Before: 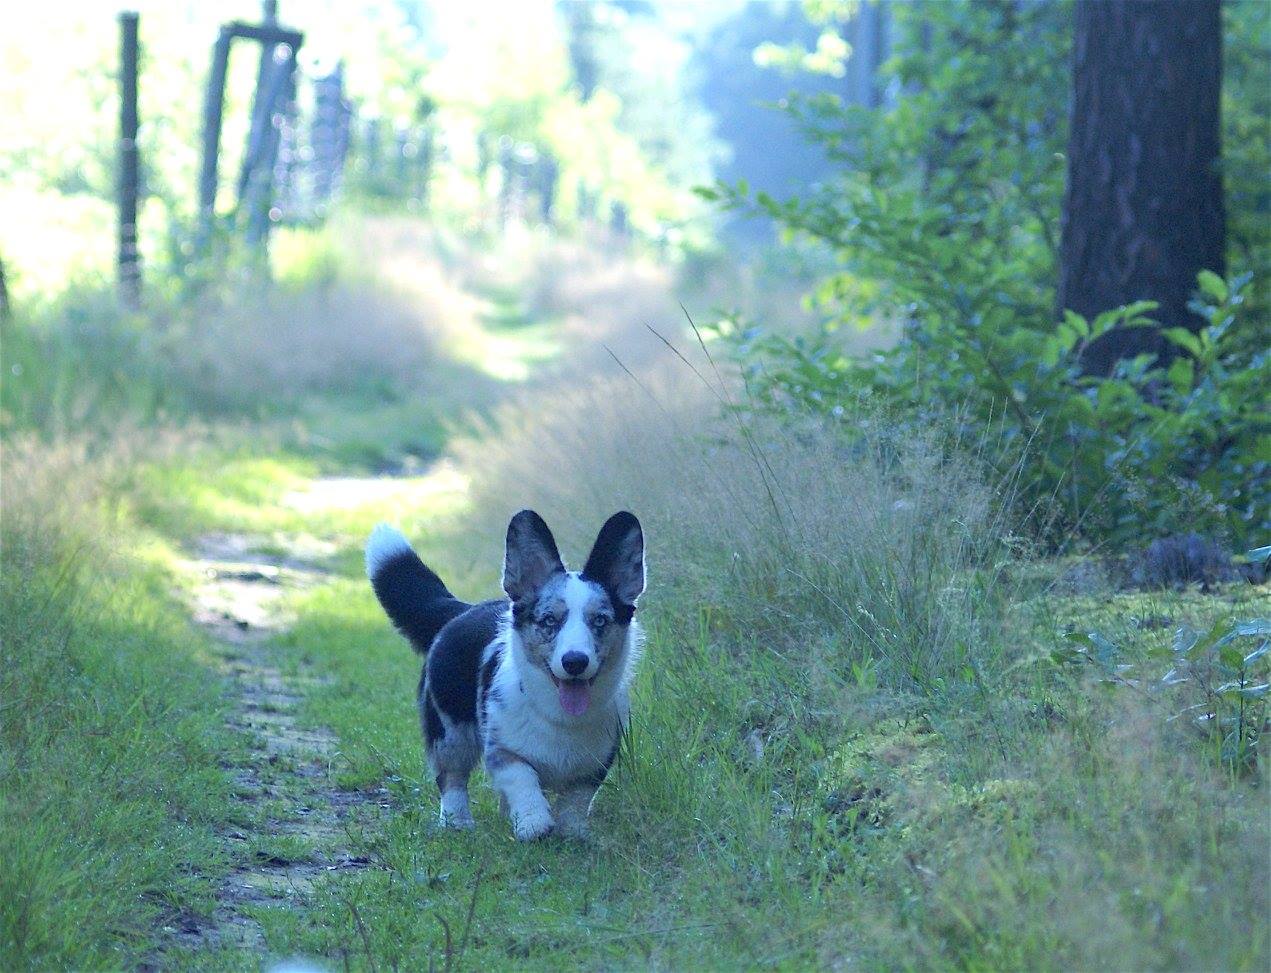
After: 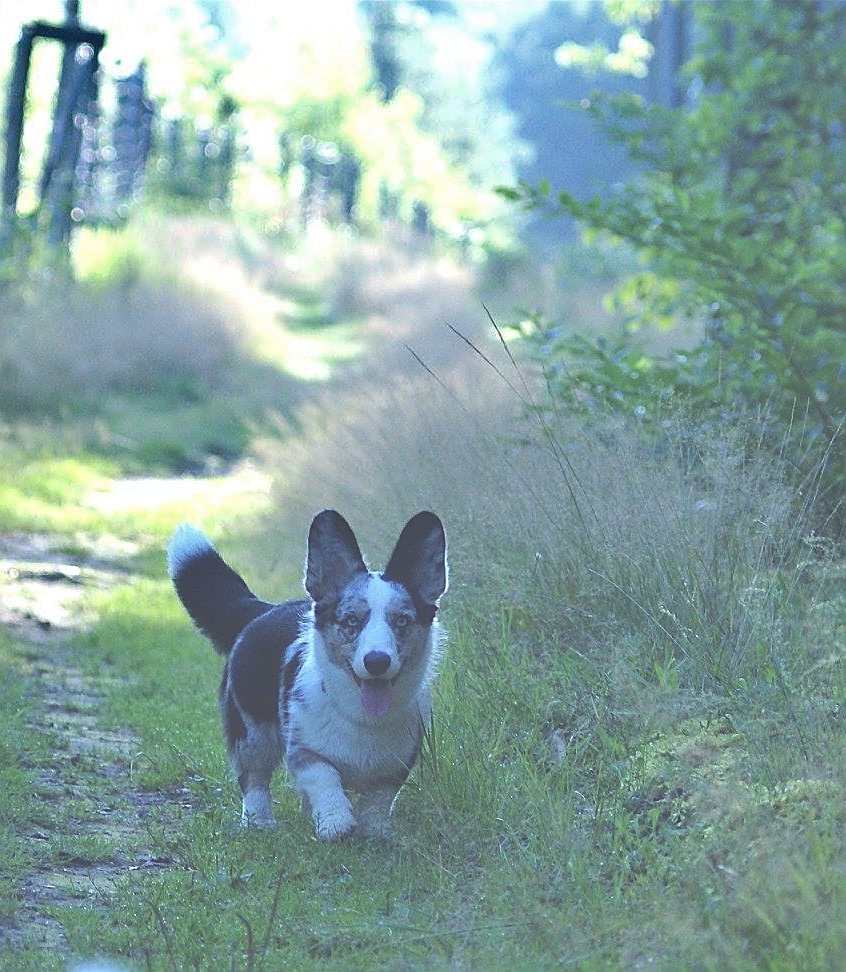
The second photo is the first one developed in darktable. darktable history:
sharpen: on, module defaults
crop and rotate: left 15.602%, right 17.806%
shadows and highlights: low approximation 0.01, soften with gaussian
contrast brightness saturation: contrast 0.029, brightness -0.035
exposure: black level correction -0.087, compensate exposure bias true, compensate highlight preservation false
